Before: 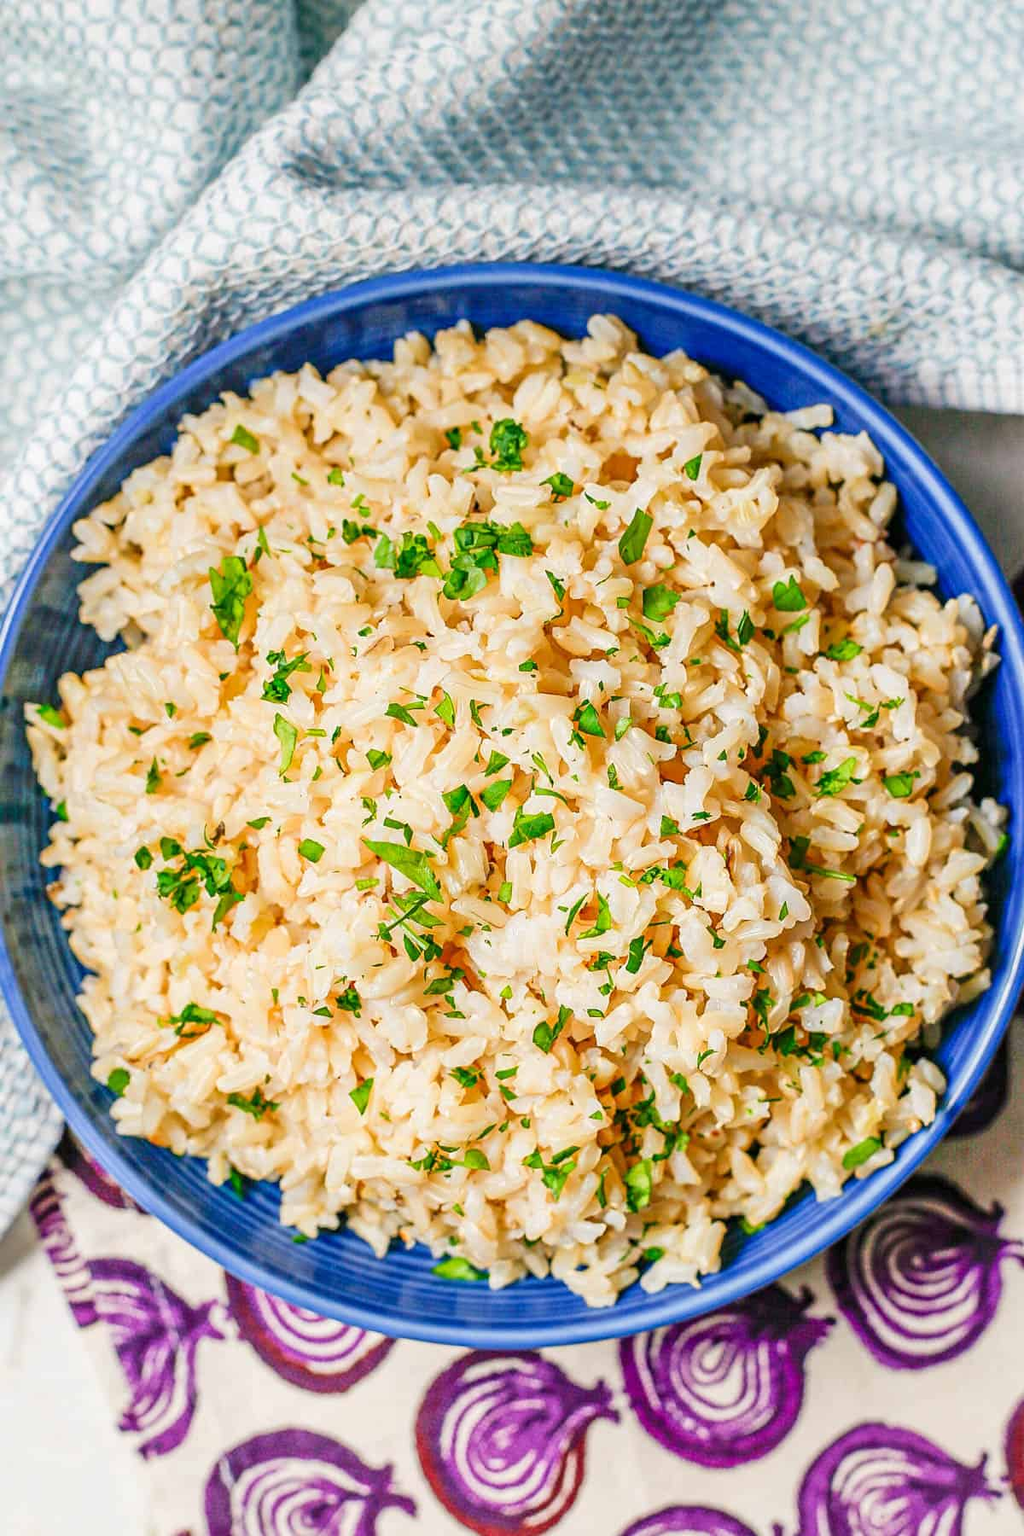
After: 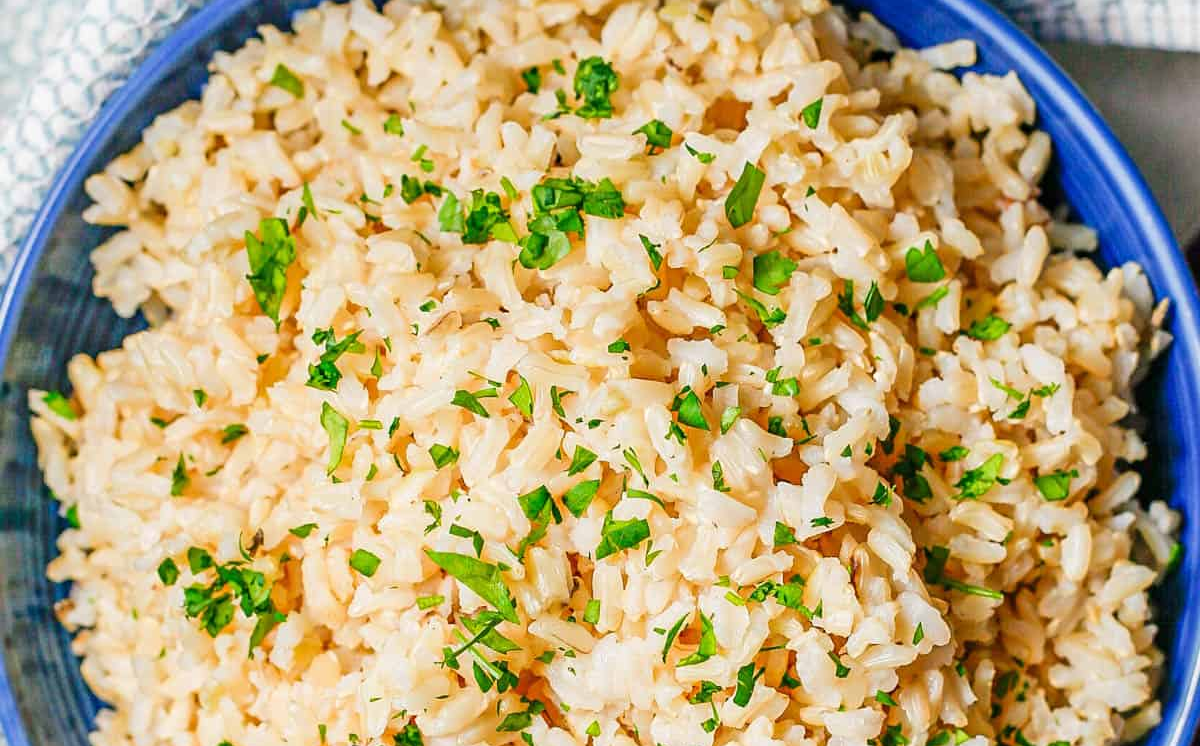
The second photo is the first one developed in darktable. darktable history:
tone equalizer: smoothing diameter 2.05%, edges refinement/feathering 16.2, mask exposure compensation -1.57 EV, filter diffusion 5
crop and rotate: top 24.118%, bottom 34.422%
